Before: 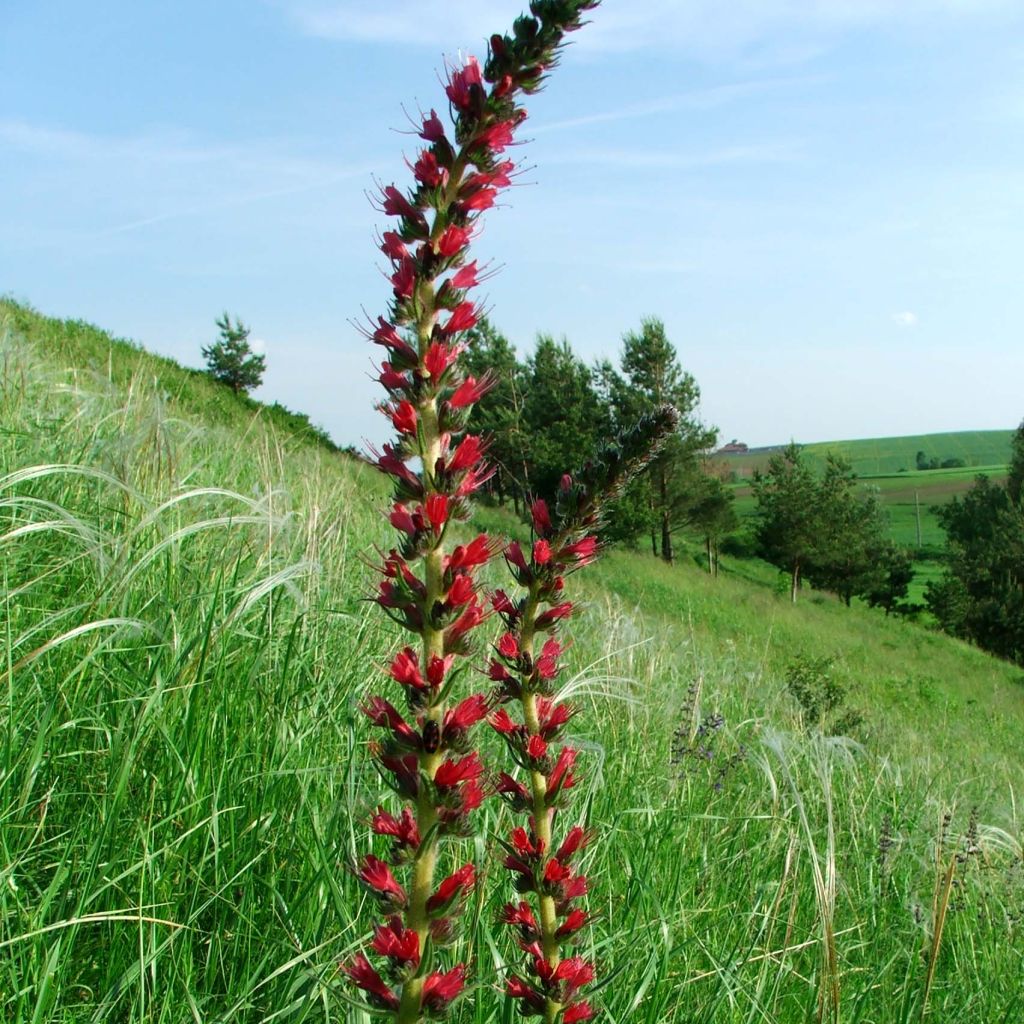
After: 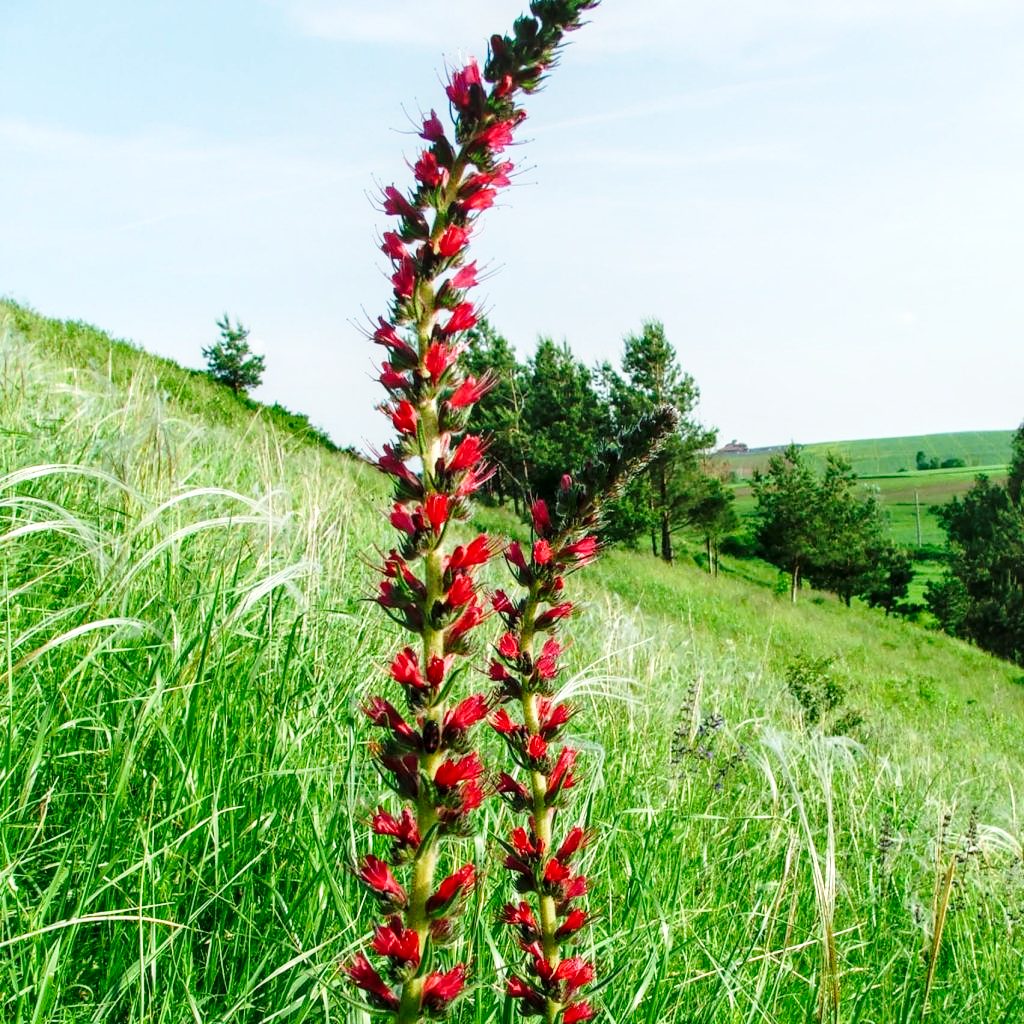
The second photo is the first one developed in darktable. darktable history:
base curve: curves: ch0 [(0, 0) (0.028, 0.03) (0.121, 0.232) (0.46, 0.748) (0.859, 0.968) (1, 1)], preserve colors none
local contrast: on, module defaults
color calibration: illuminant same as pipeline (D50), adaptation none (bypass), x 0.333, y 0.334, temperature 5010.94 K
